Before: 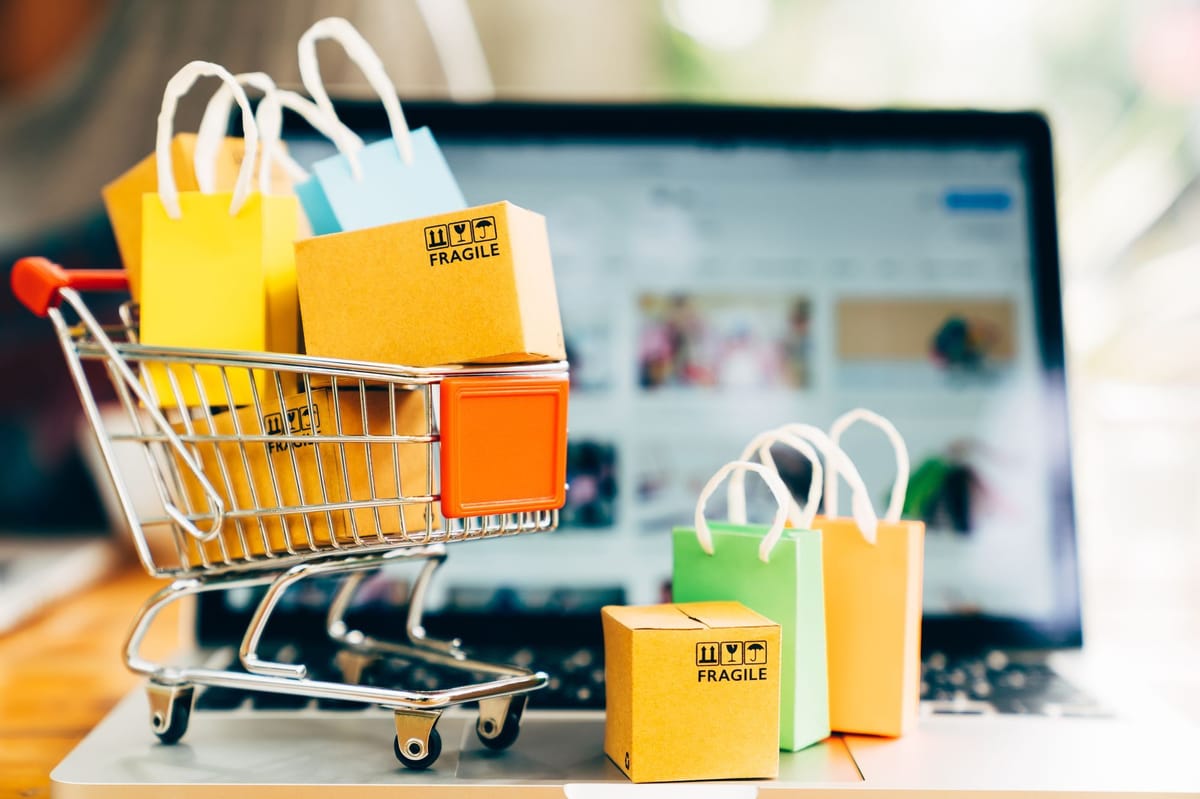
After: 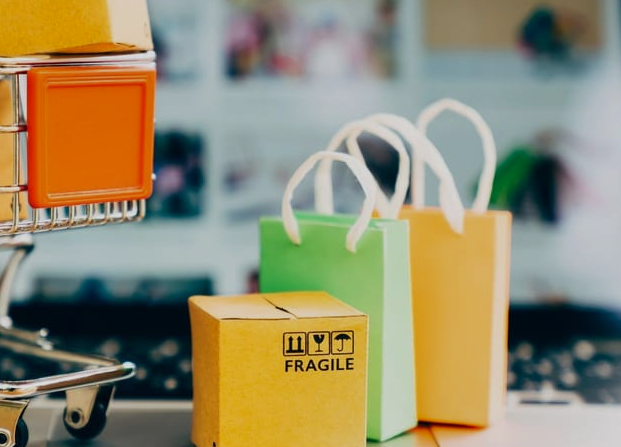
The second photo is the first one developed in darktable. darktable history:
shadows and highlights: shadows 49, highlights -41, soften with gaussian
crop: left 34.479%, top 38.822%, right 13.718%, bottom 5.172%
exposure: exposure -0.462 EV, compensate highlight preservation false
